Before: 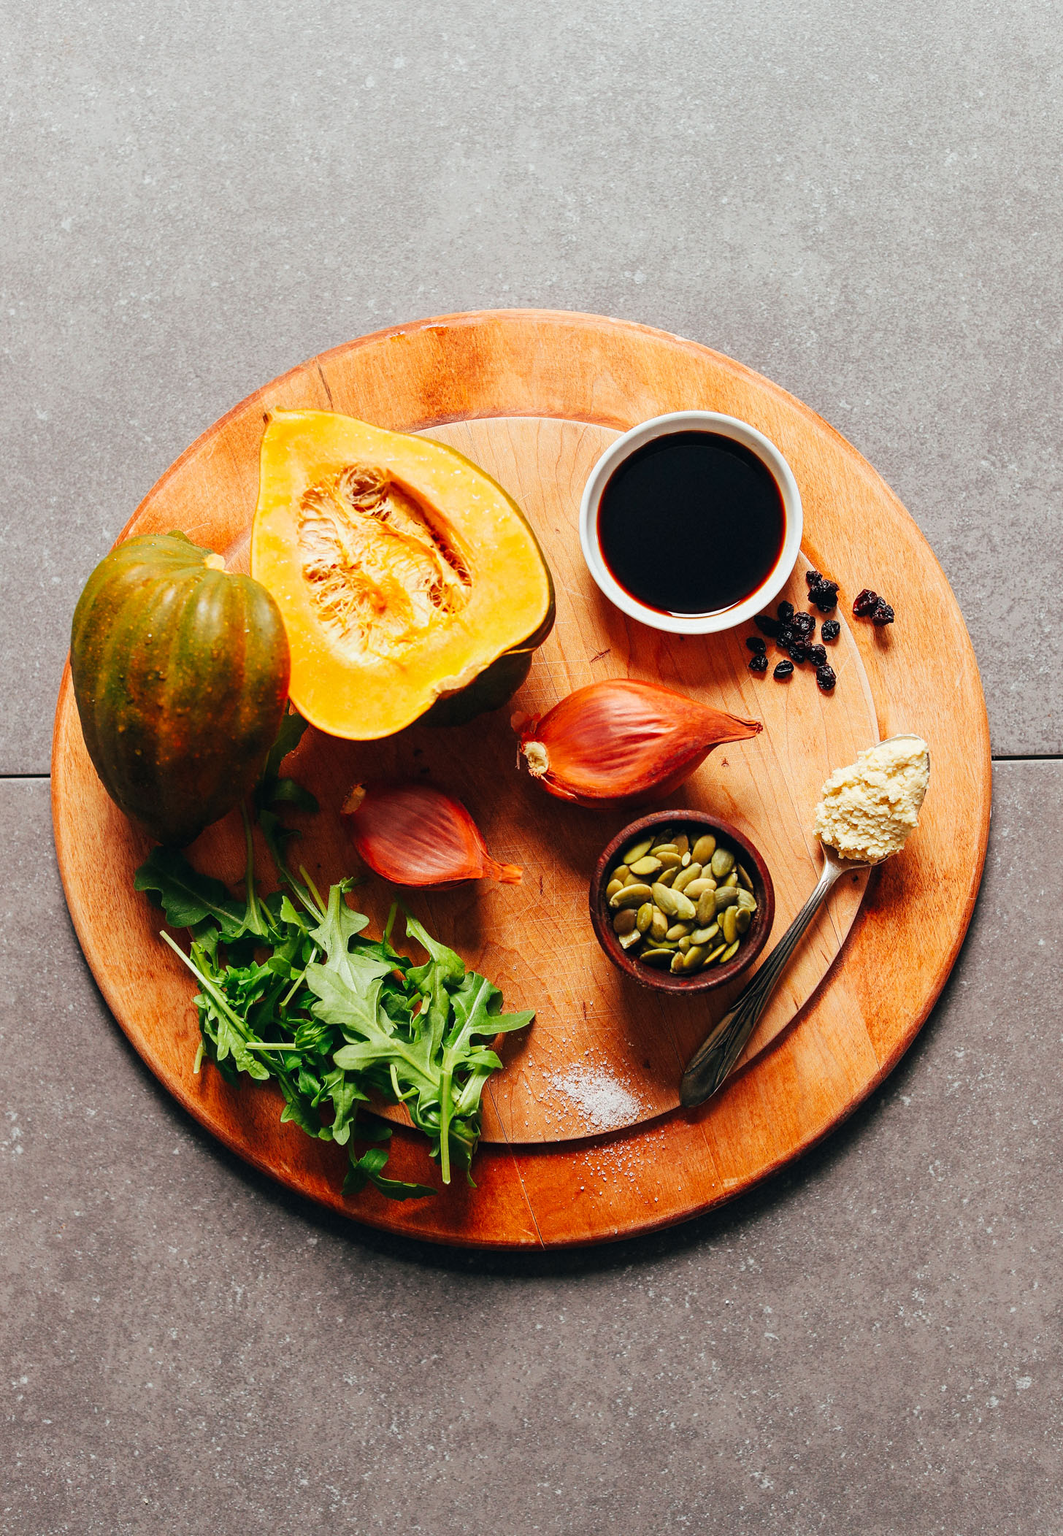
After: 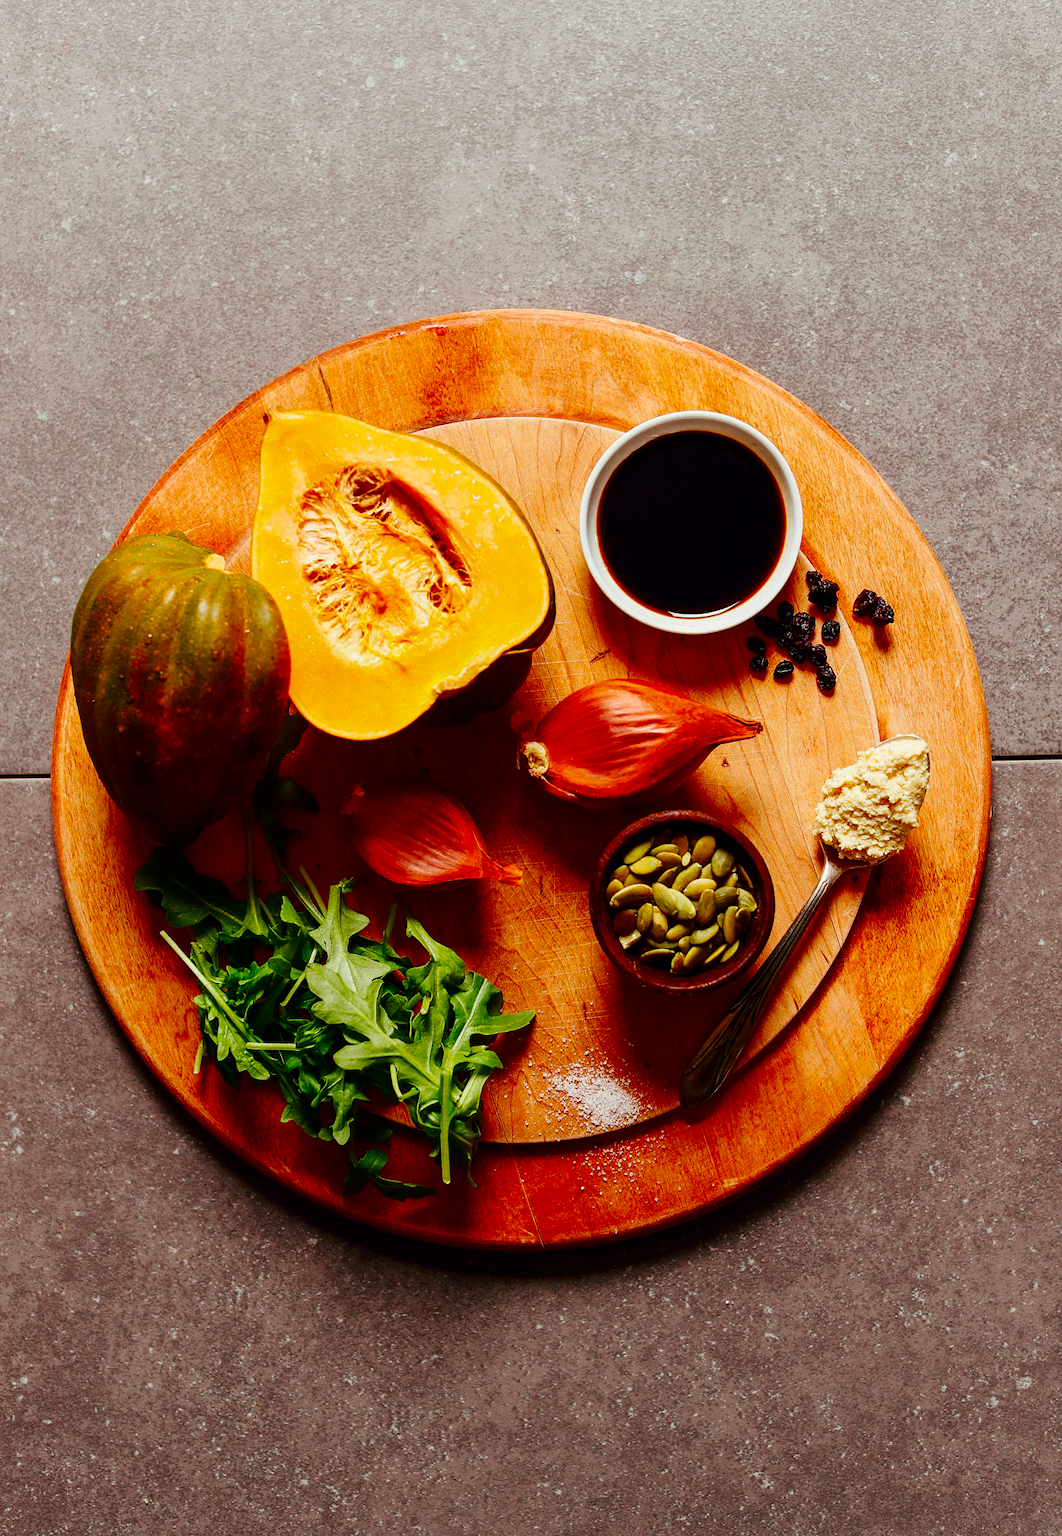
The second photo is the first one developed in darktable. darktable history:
contrast brightness saturation: contrast 0.099, brightness -0.274, saturation 0.139
color balance rgb: power › chroma 1.539%, power › hue 28.33°, linear chroma grading › shadows -7.878%, linear chroma grading › global chroma 9.694%, perceptual saturation grading › global saturation 0.209%, global vibrance 15.929%, saturation formula JzAzBz (2021)
